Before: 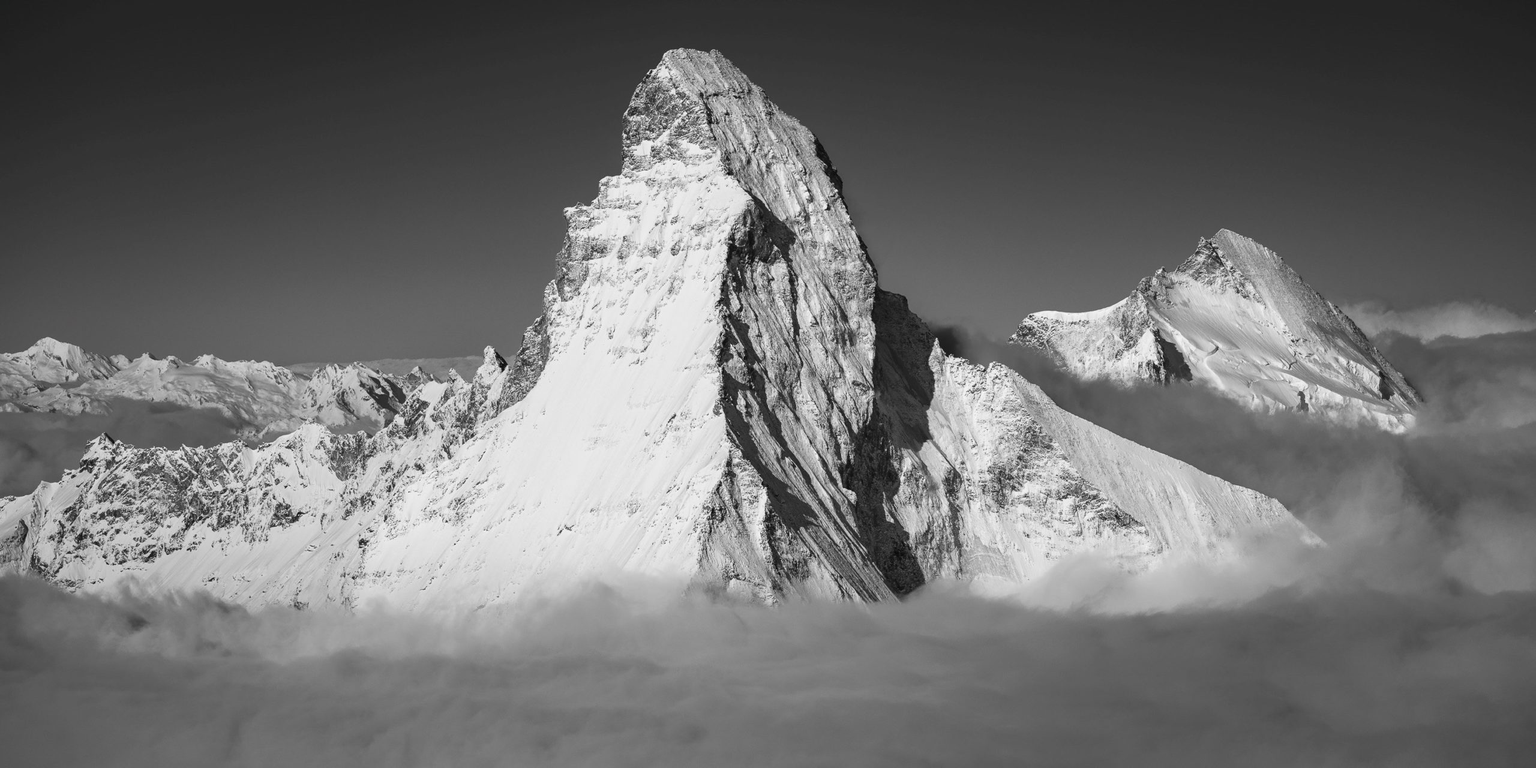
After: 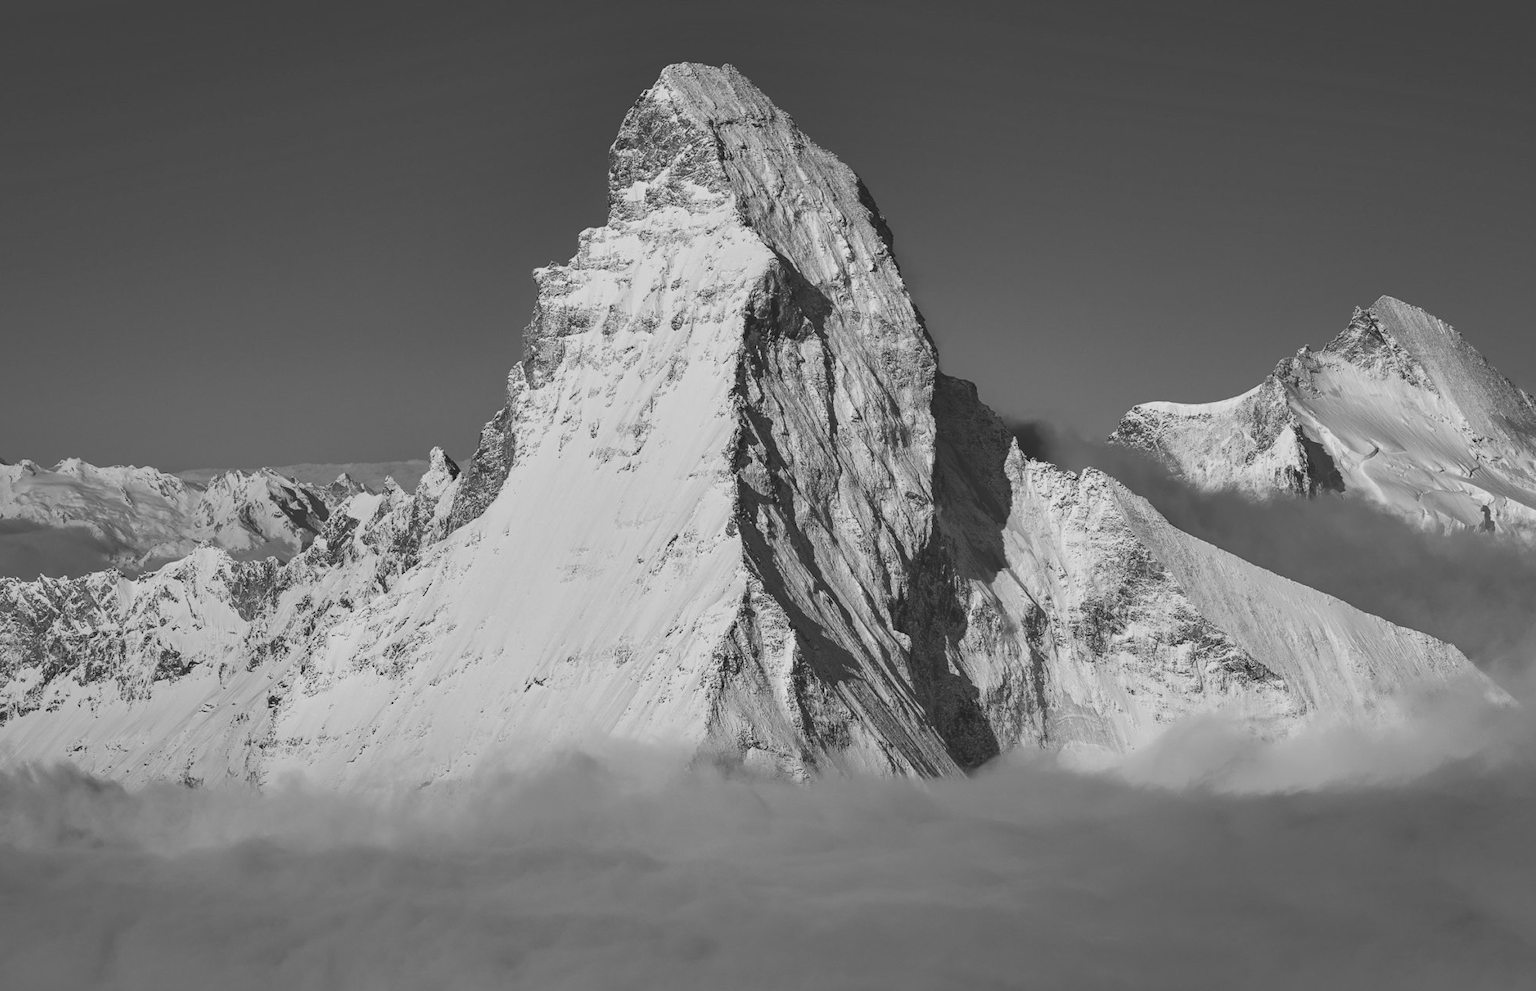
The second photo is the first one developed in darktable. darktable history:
crop: left 9.88%, right 12.664%
color balance: lift [1.01, 1, 1, 1], gamma [1.097, 1, 1, 1], gain [0.85, 1, 1, 1]
base curve: curves: ch0 [(0, 0) (0.74, 0.67) (1, 1)]
color balance rgb: perceptual saturation grading › global saturation 20%, perceptual saturation grading › highlights -25%, perceptual saturation grading › shadows 50%
shadows and highlights: soften with gaussian
